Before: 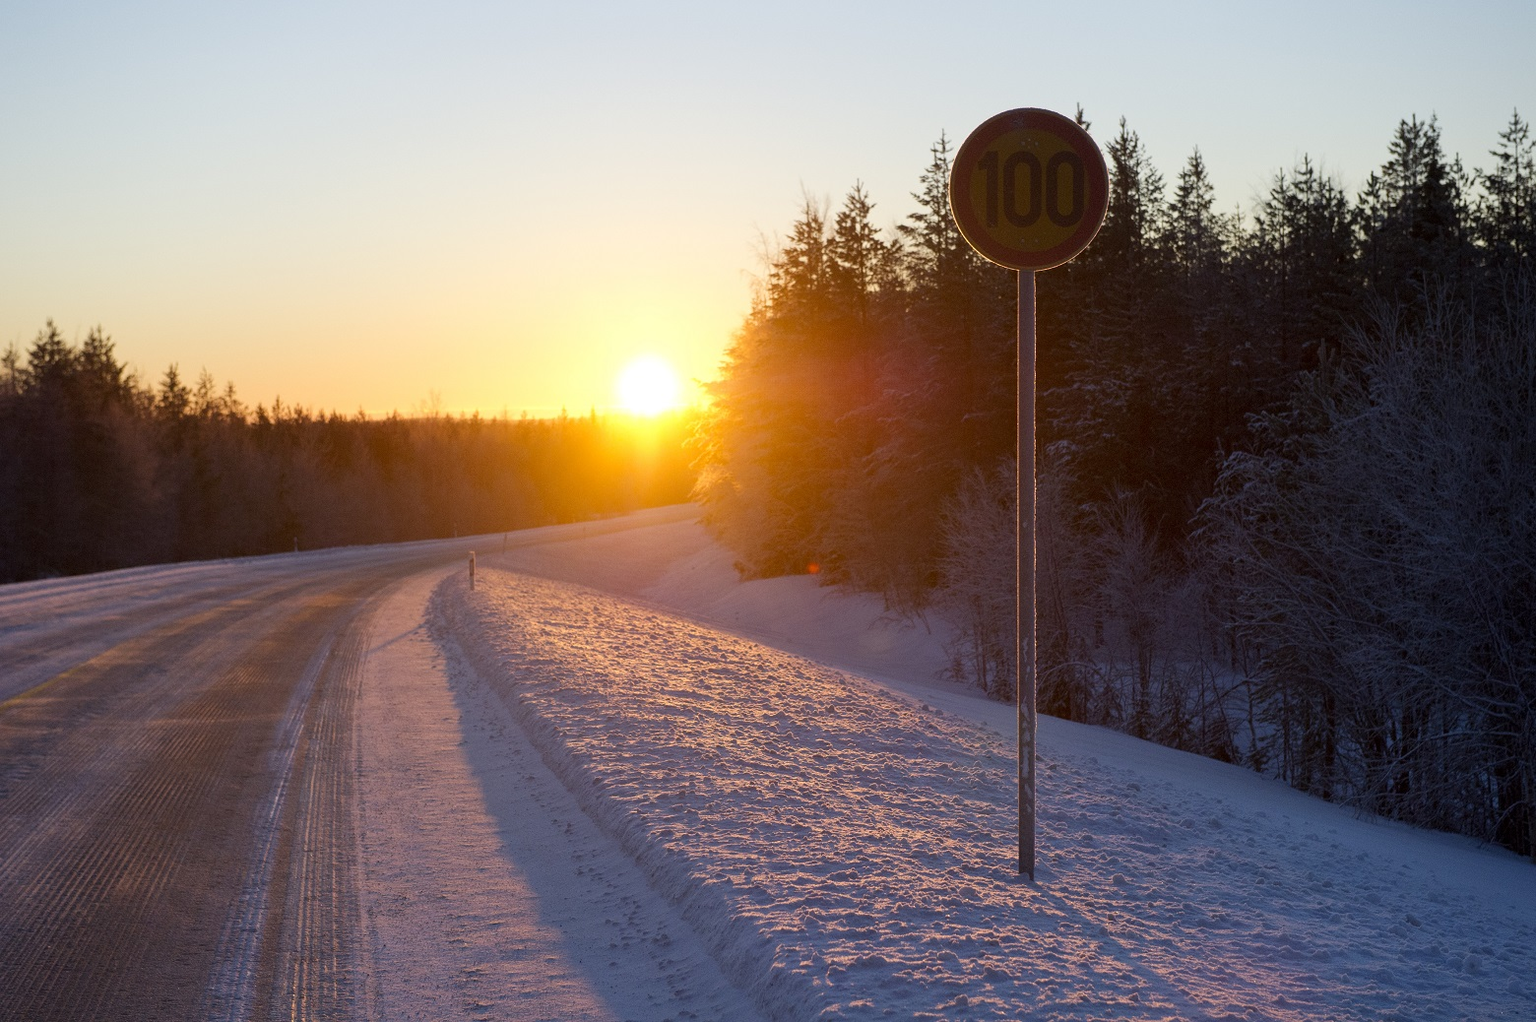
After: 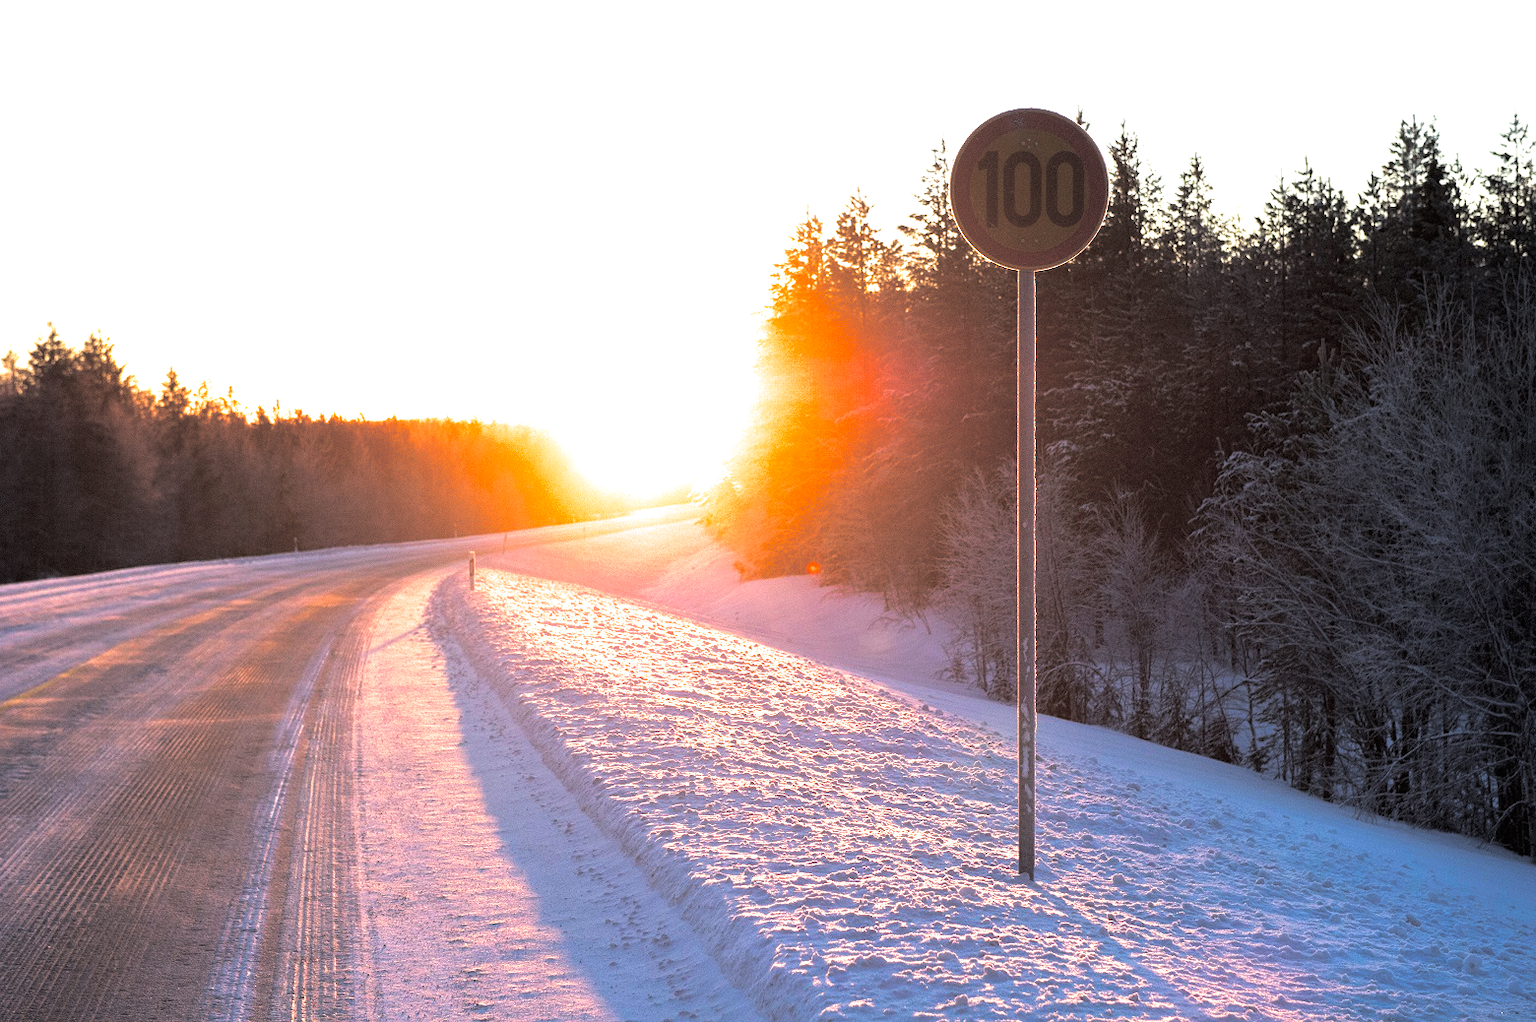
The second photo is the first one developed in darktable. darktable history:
split-toning: shadows › hue 43.2°, shadows › saturation 0, highlights › hue 50.4°, highlights › saturation 1
exposure: black level correction 0, exposure 1.55 EV, compensate exposure bias true, compensate highlight preservation false
